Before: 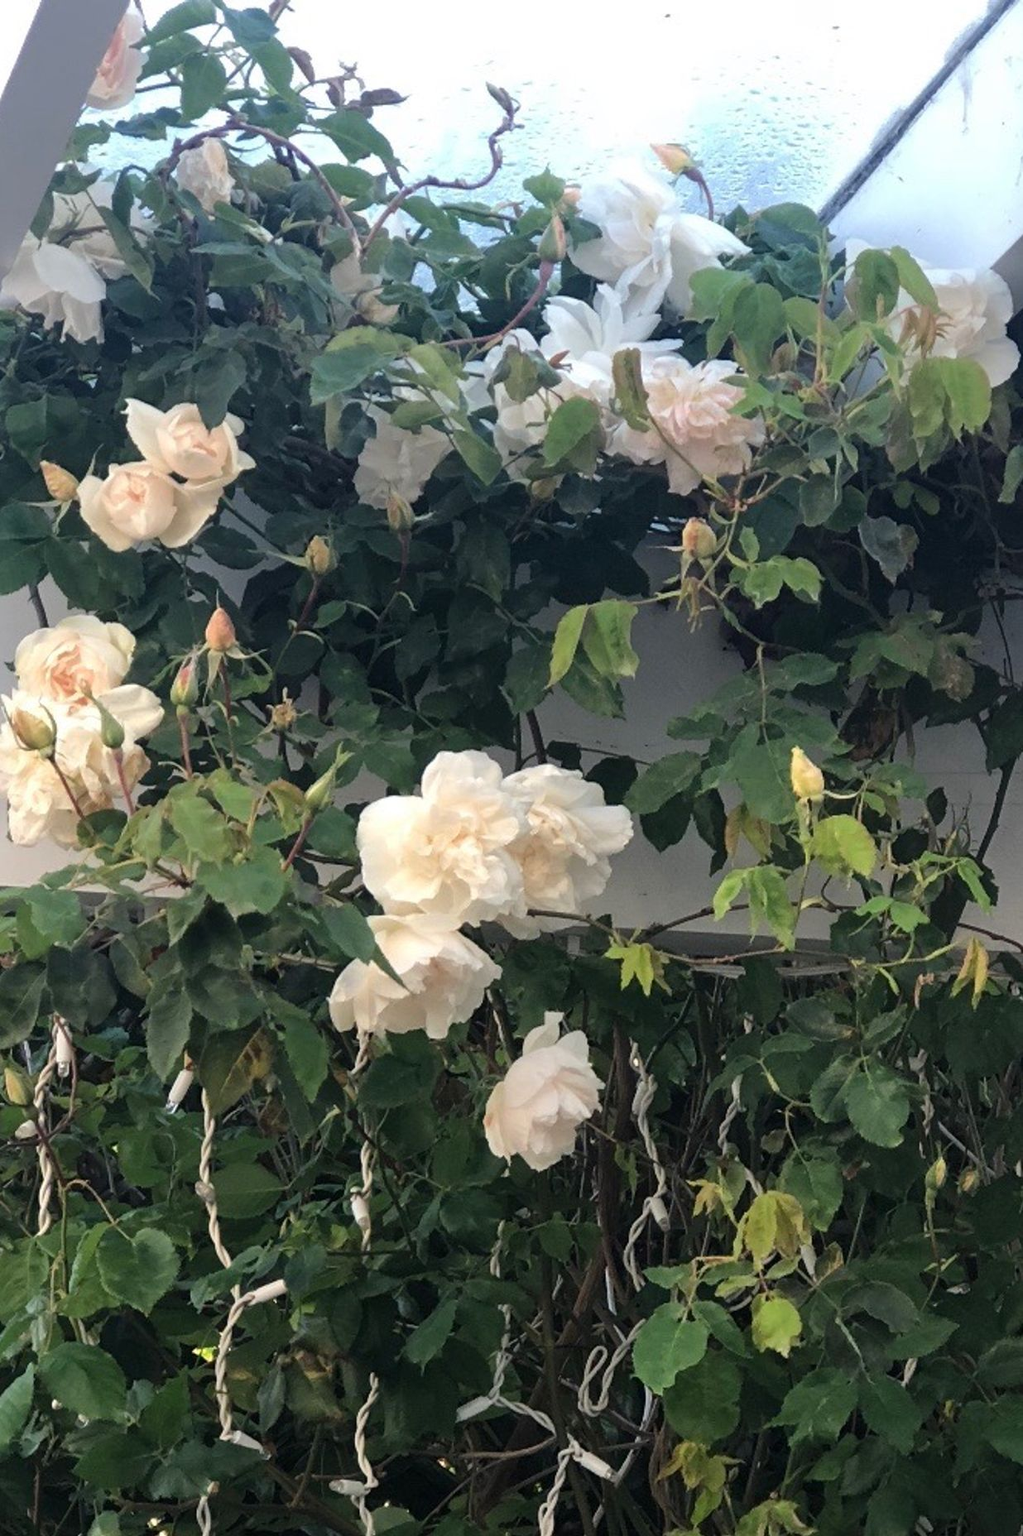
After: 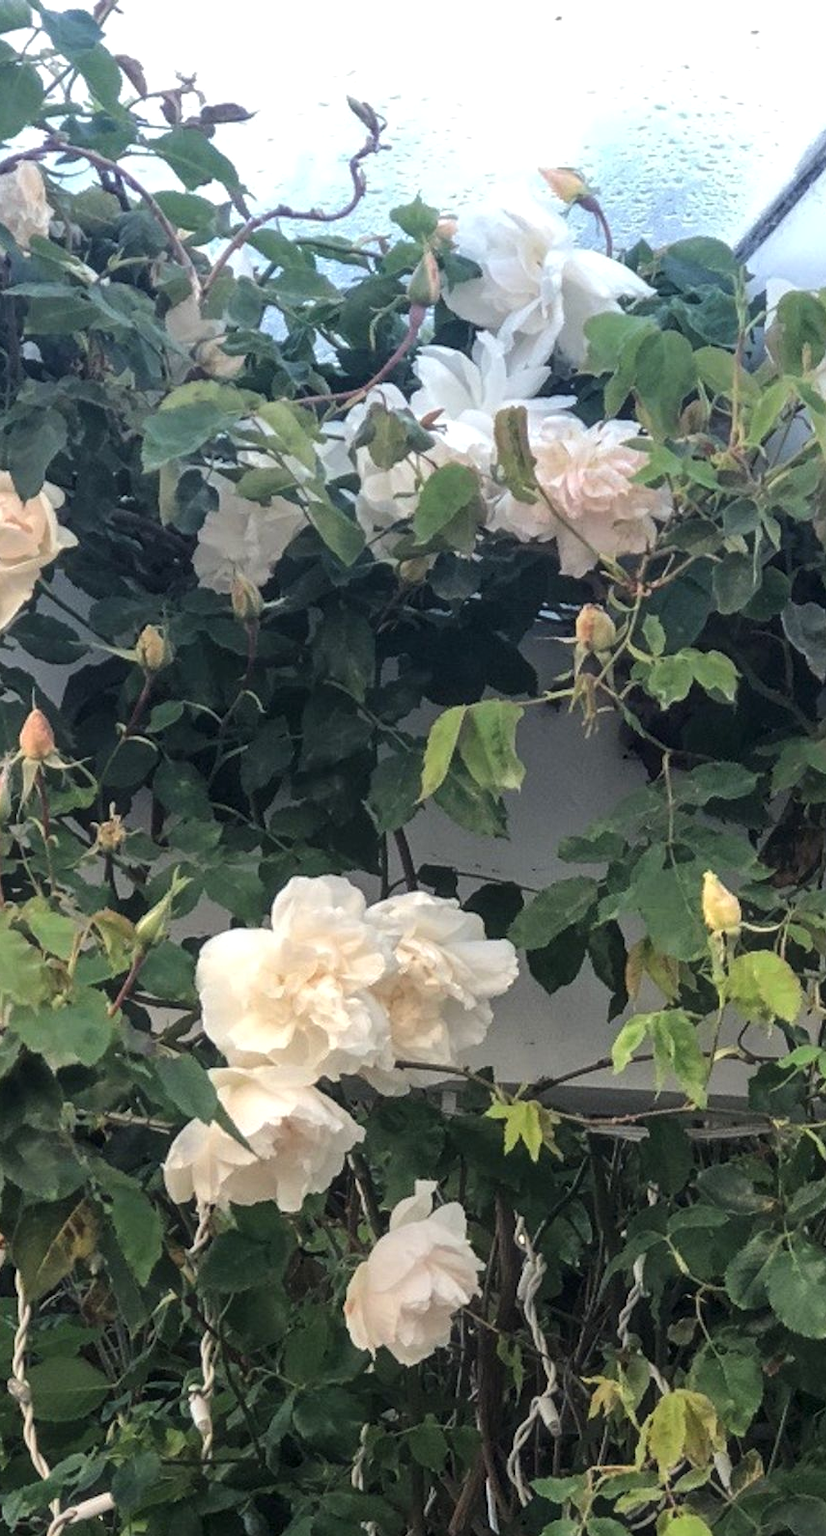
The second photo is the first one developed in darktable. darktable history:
crop: left 18.472%, right 12.246%, bottom 14.231%
haze removal: strength -0.047, compatibility mode true, adaptive false
exposure: black level correction -0.001, exposure 0.079 EV, compensate highlight preservation false
local contrast: on, module defaults
